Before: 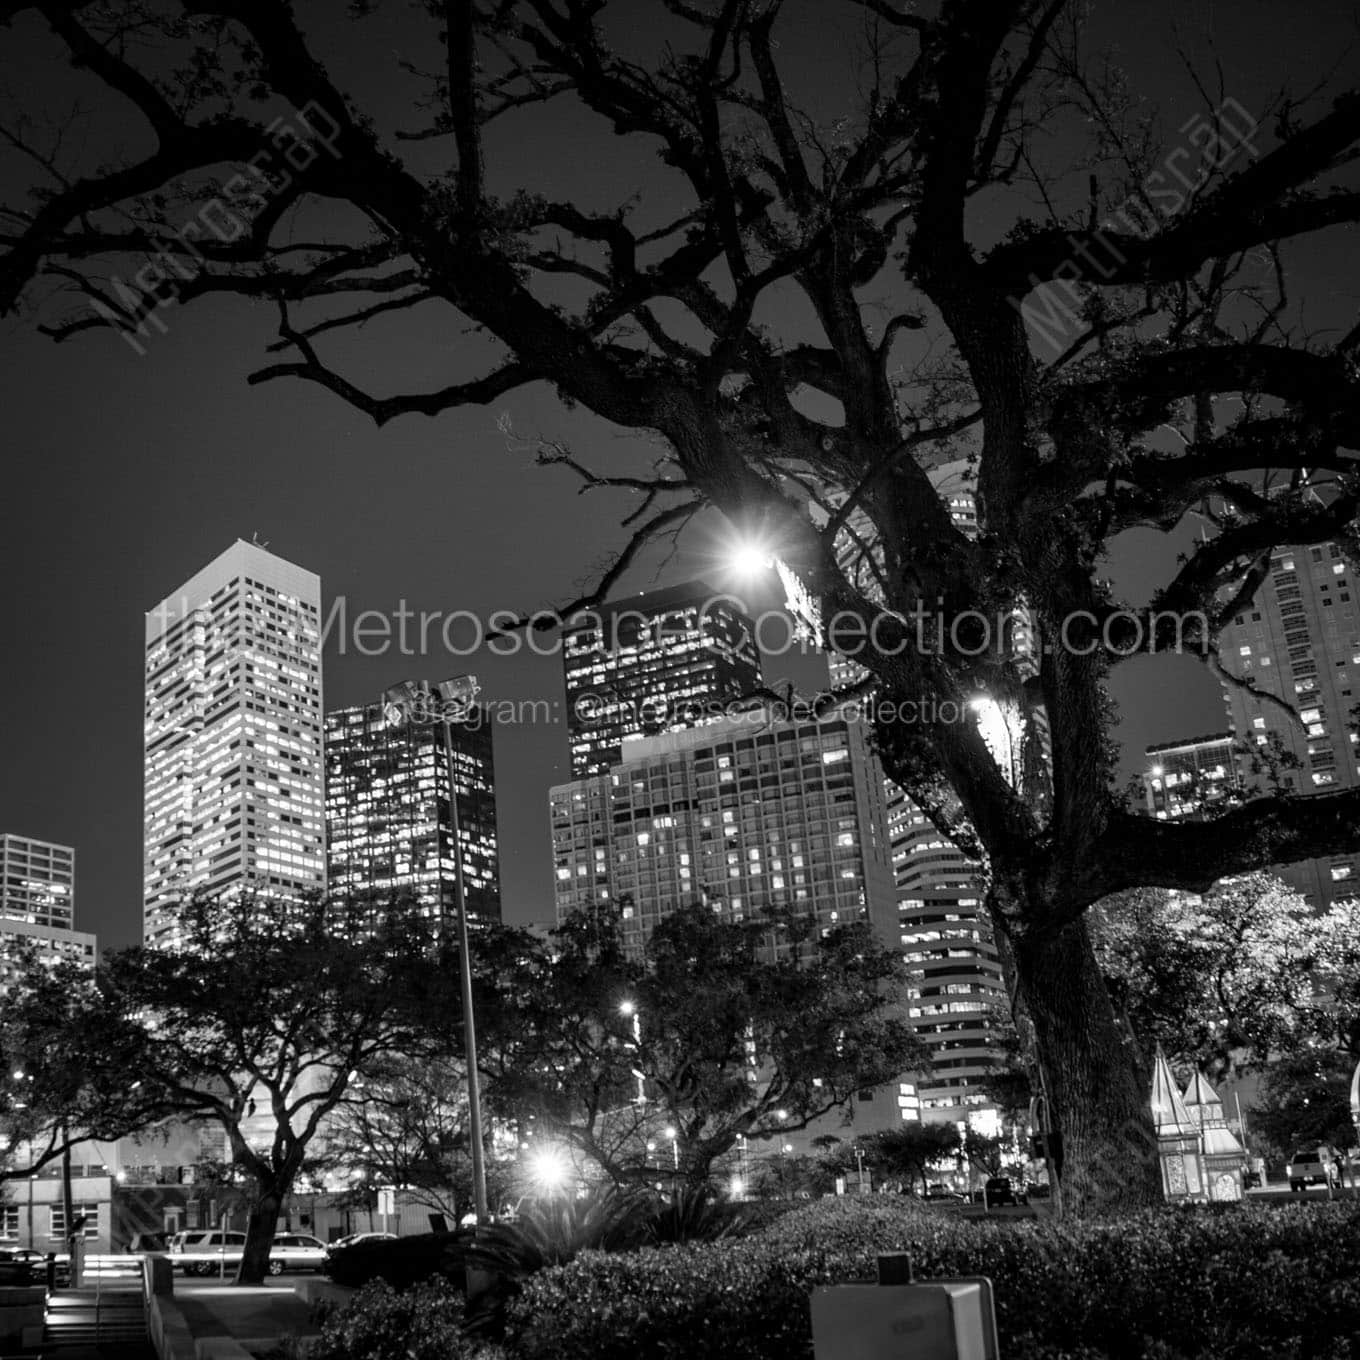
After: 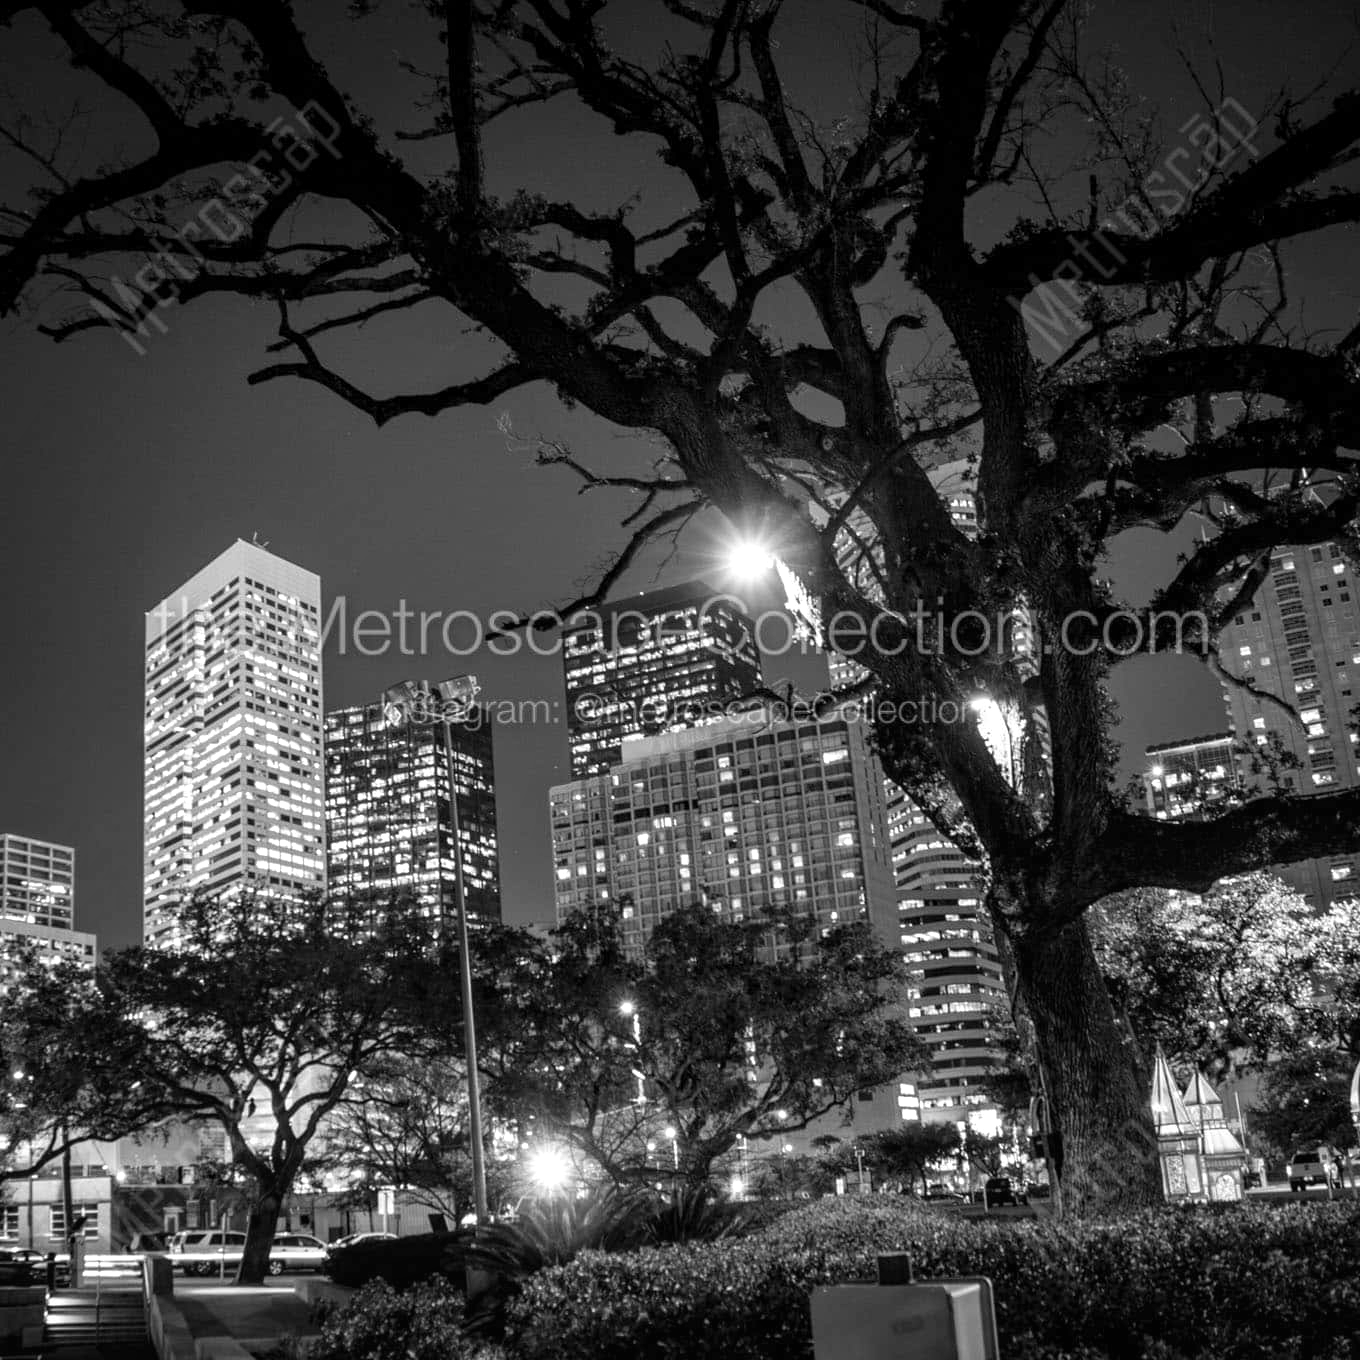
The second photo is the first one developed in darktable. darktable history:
exposure: exposure 0.426 EV, compensate highlight preservation false
local contrast: detail 110%
